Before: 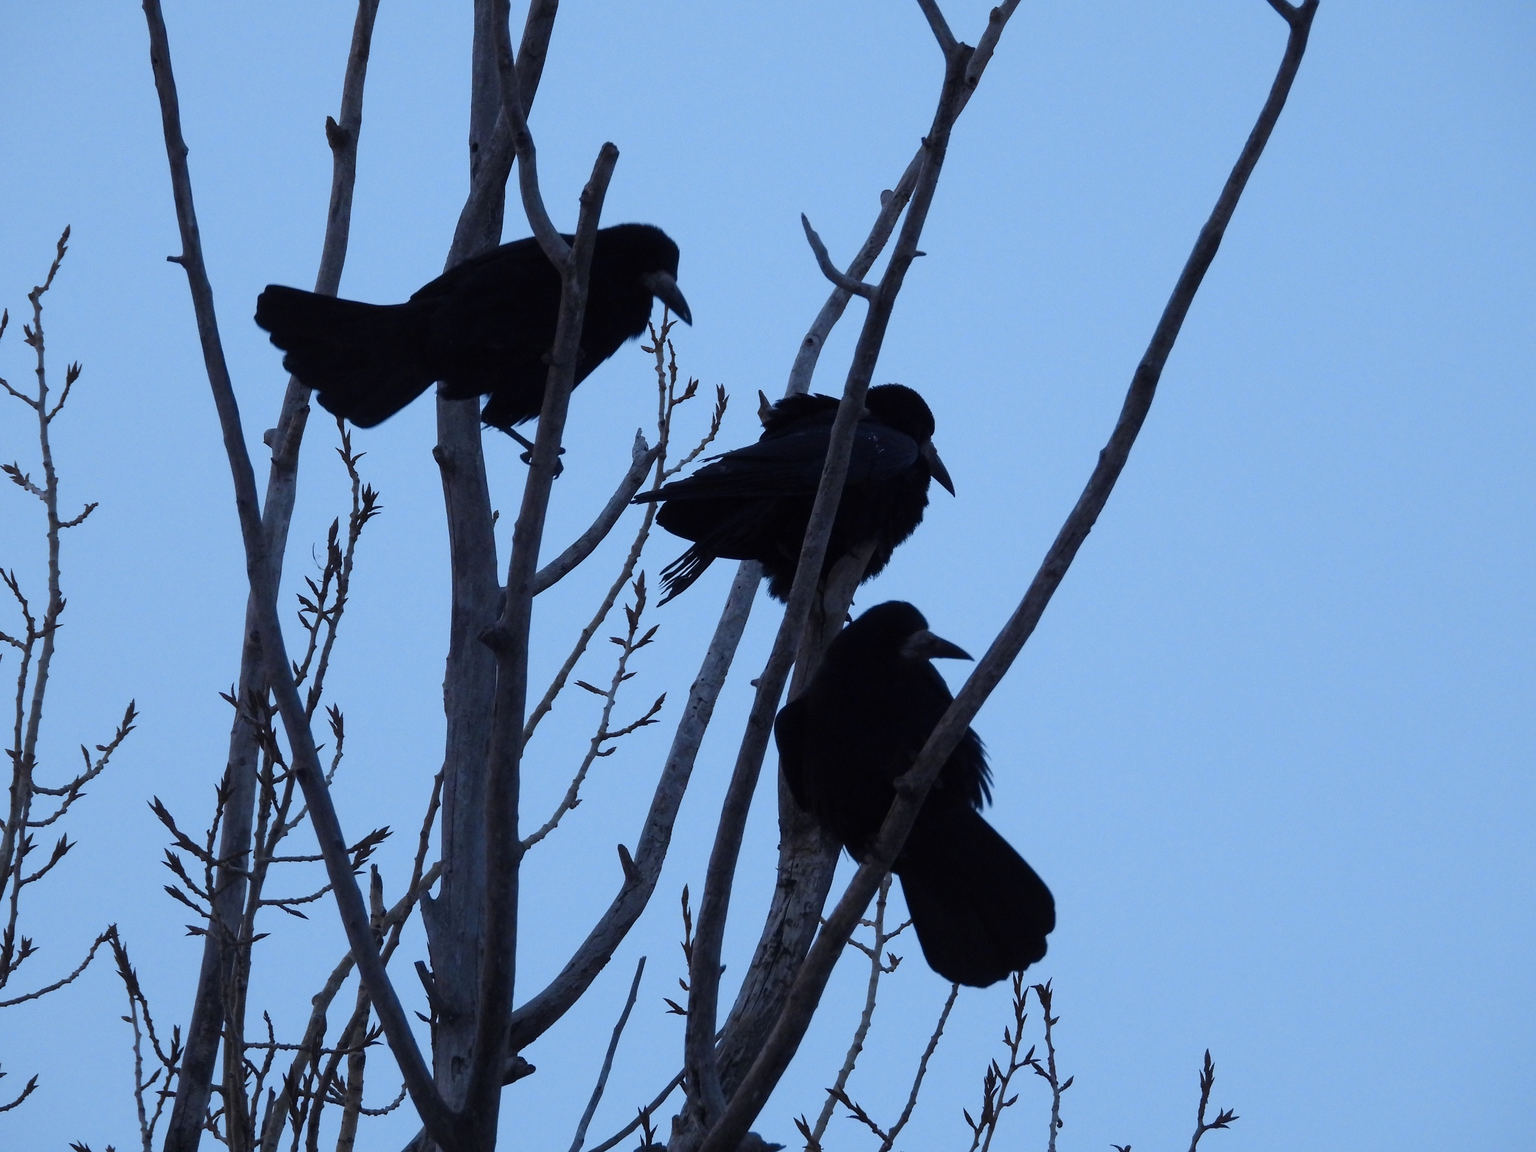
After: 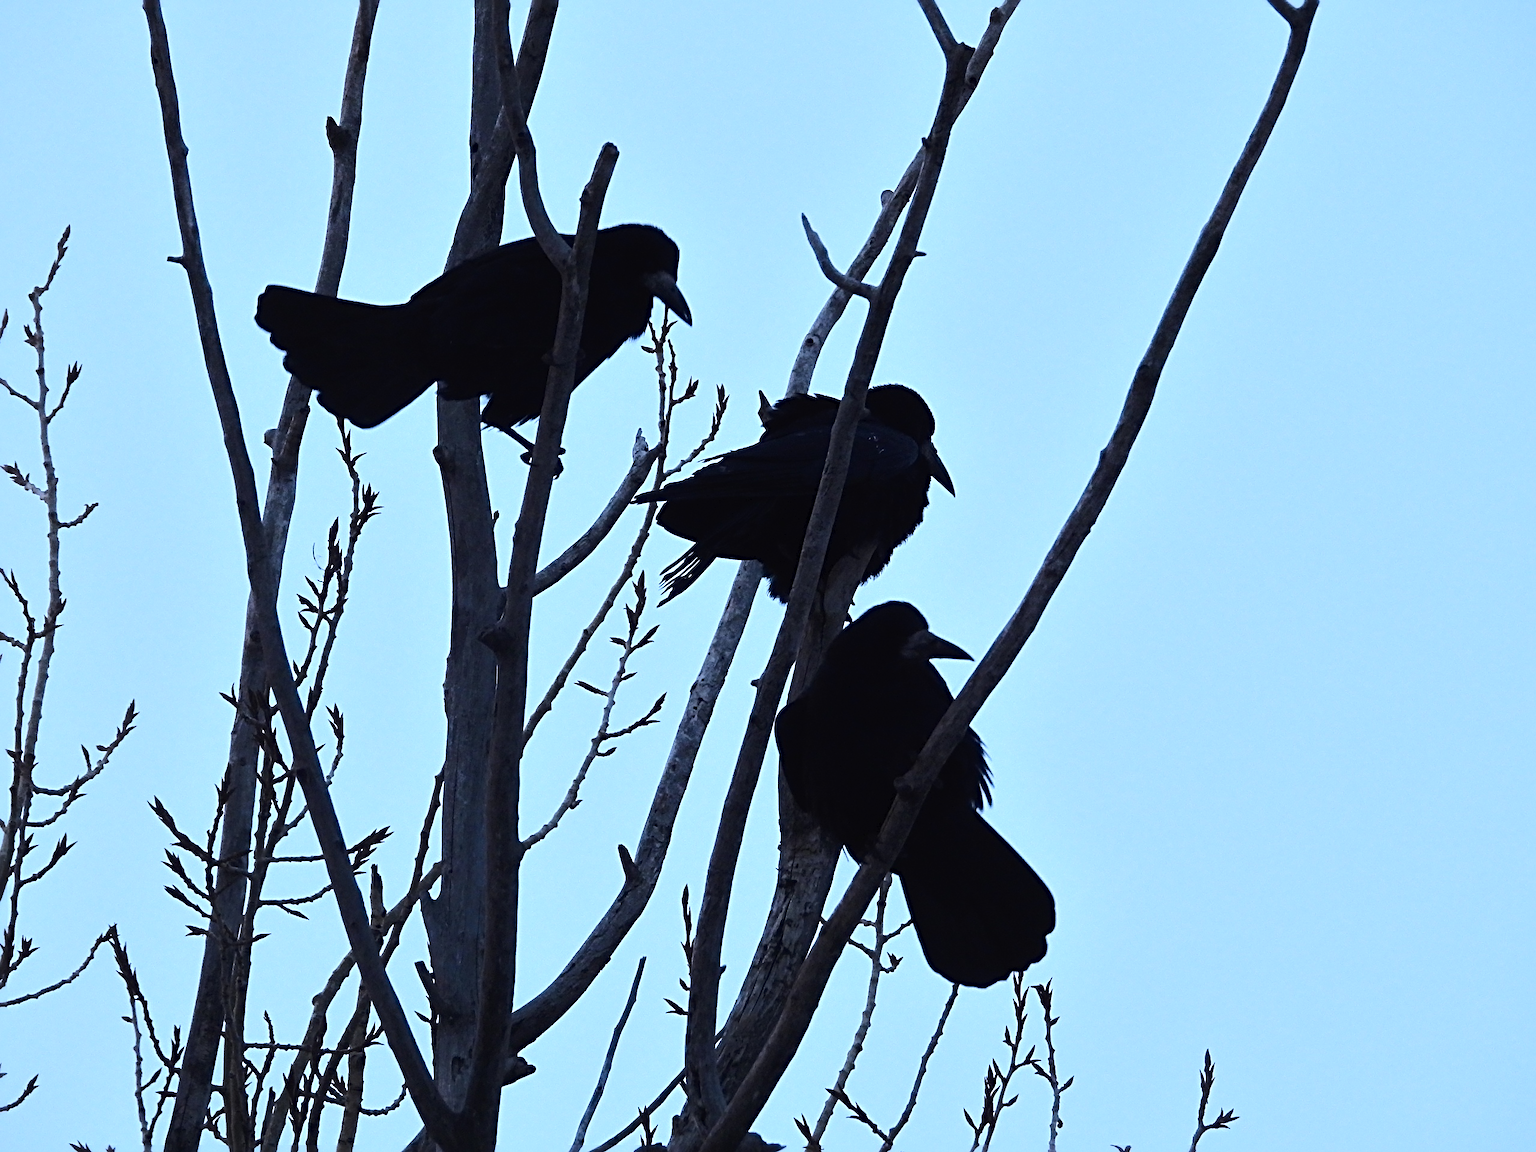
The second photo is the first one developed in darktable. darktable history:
sharpen: radius 4.83
tone curve: curves: ch0 [(0, 0) (0.003, 0.019) (0.011, 0.022) (0.025, 0.029) (0.044, 0.041) (0.069, 0.06) (0.1, 0.09) (0.136, 0.123) (0.177, 0.163) (0.224, 0.206) (0.277, 0.268) (0.335, 0.35) (0.399, 0.436) (0.468, 0.526) (0.543, 0.624) (0.623, 0.713) (0.709, 0.779) (0.801, 0.845) (0.898, 0.912) (1, 1)], color space Lab, independent channels, preserve colors none
tone equalizer: -8 EV 0.001 EV, -7 EV -0.003 EV, -6 EV 0.002 EV, -5 EV -0.055 EV, -4 EV -0.102 EV, -3 EV -0.173 EV, -2 EV 0.214 EV, -1 EV 0.725 EV, +0 EV 0.497 EV
